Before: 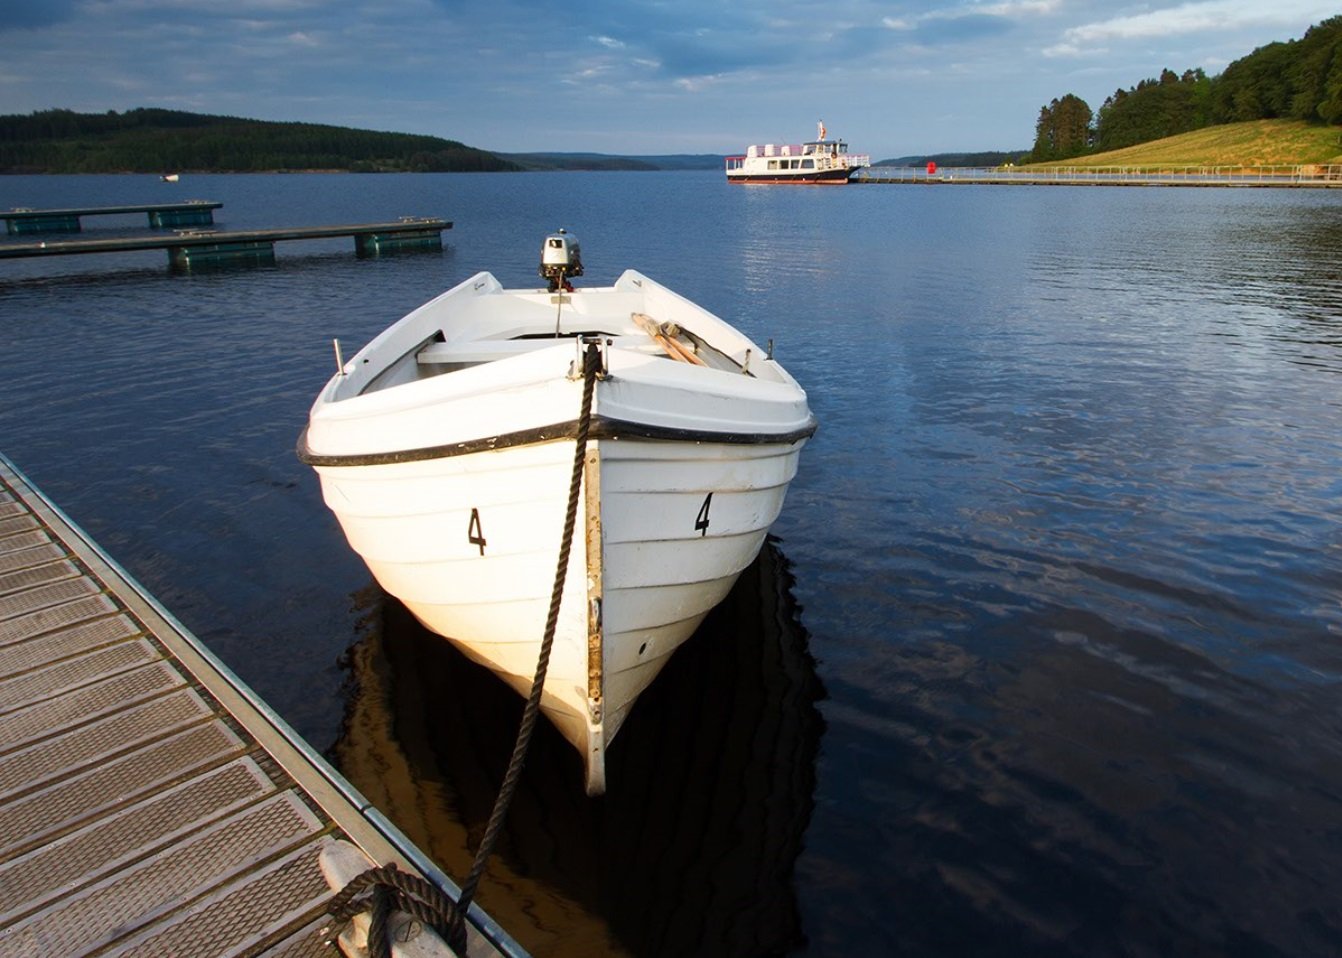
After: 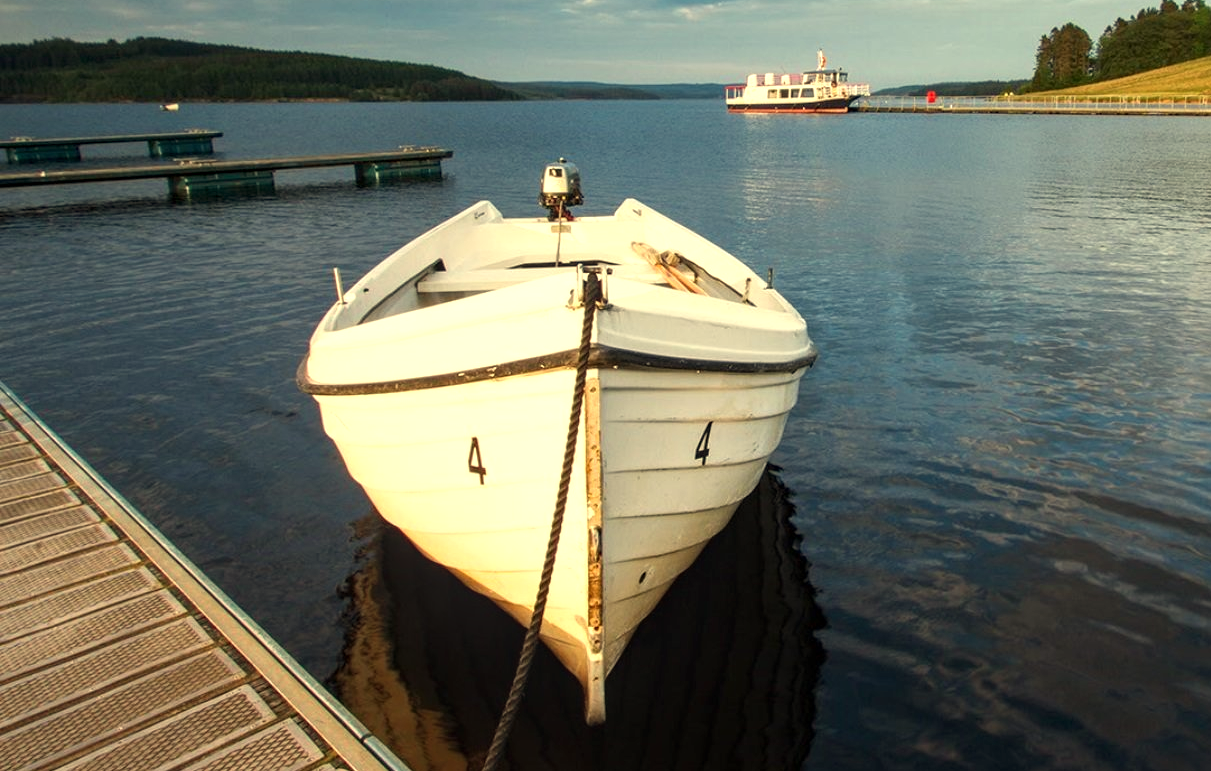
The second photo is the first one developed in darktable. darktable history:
local contrast: on, module defaults
crop: top 7.49%, right 9.717%, bottom 11.943%
exposure: exposure 0.376 EV
white balance: red 1.08, blue 0.791
